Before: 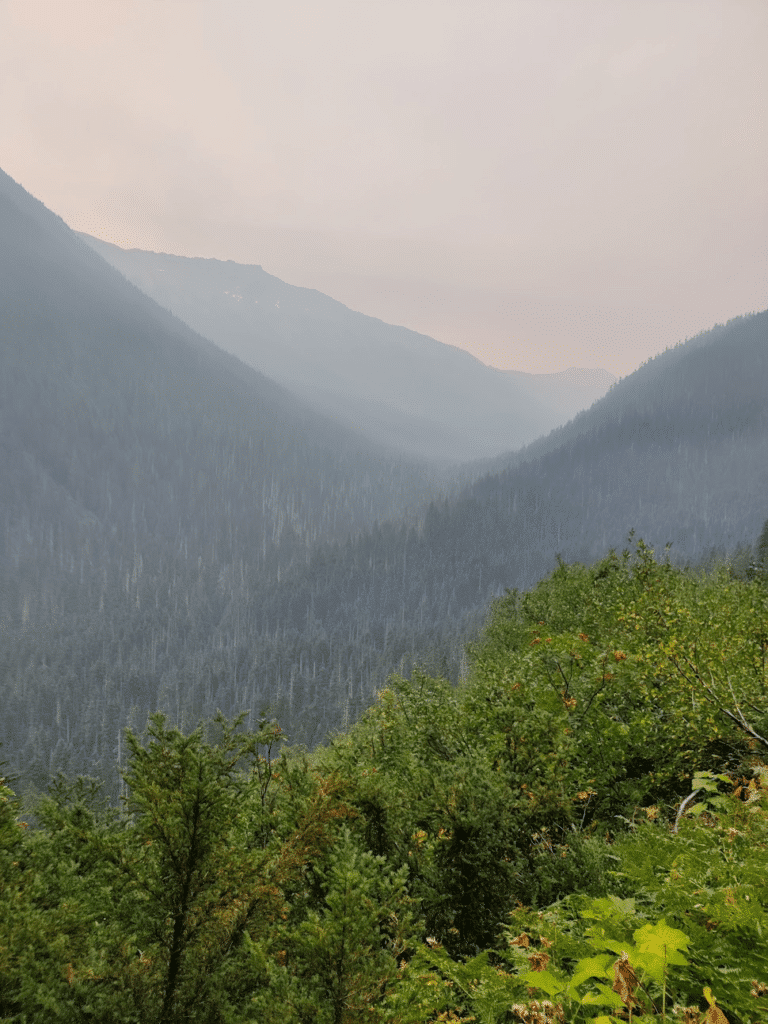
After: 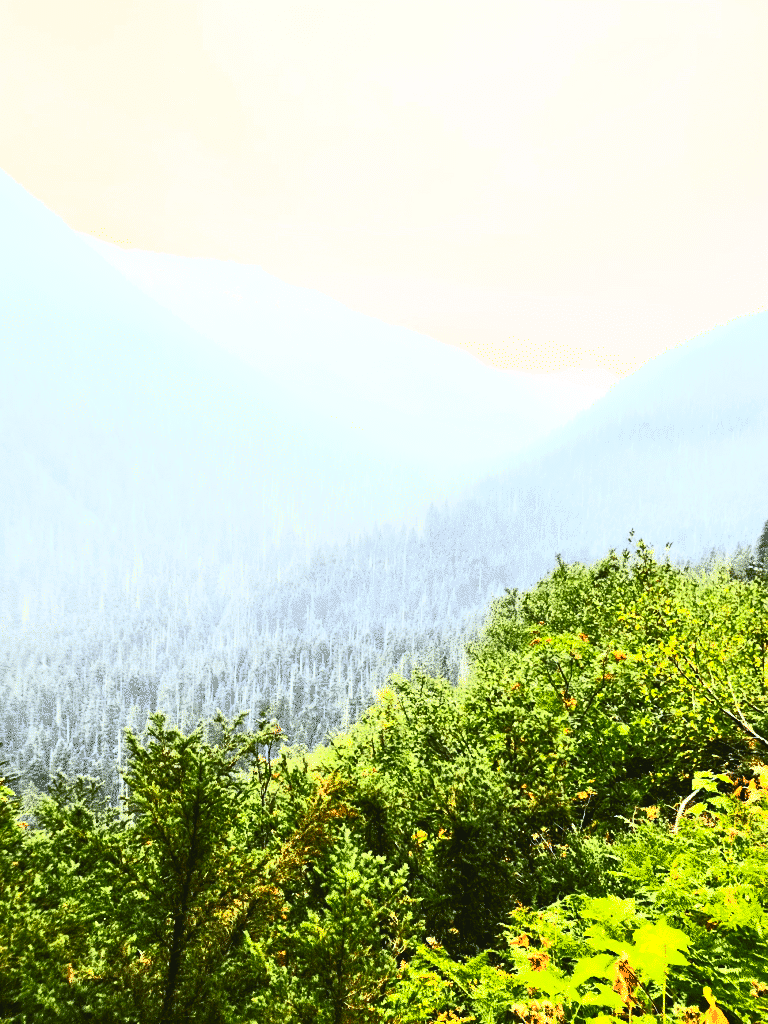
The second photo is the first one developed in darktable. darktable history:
tone equalizer: -8 EV -0.75 EV, -7 EV -0.7 EV, -6 EV -0.6 EV, -5 EV -0.4 EV, -3 EV 0.4 EV, -2 EV 0.6 EV, -1 EV 0.7 EV, +0 EV 0.75 EV, edges refinement/feathering 500, mask exposure compensation -1.57 EV, preserve details no
contrast brightness saturation: contrast 0.83, brightness 0.59, saturation 0.59
exposure: exposure 0.6 EV, compensate highlight preservation false
